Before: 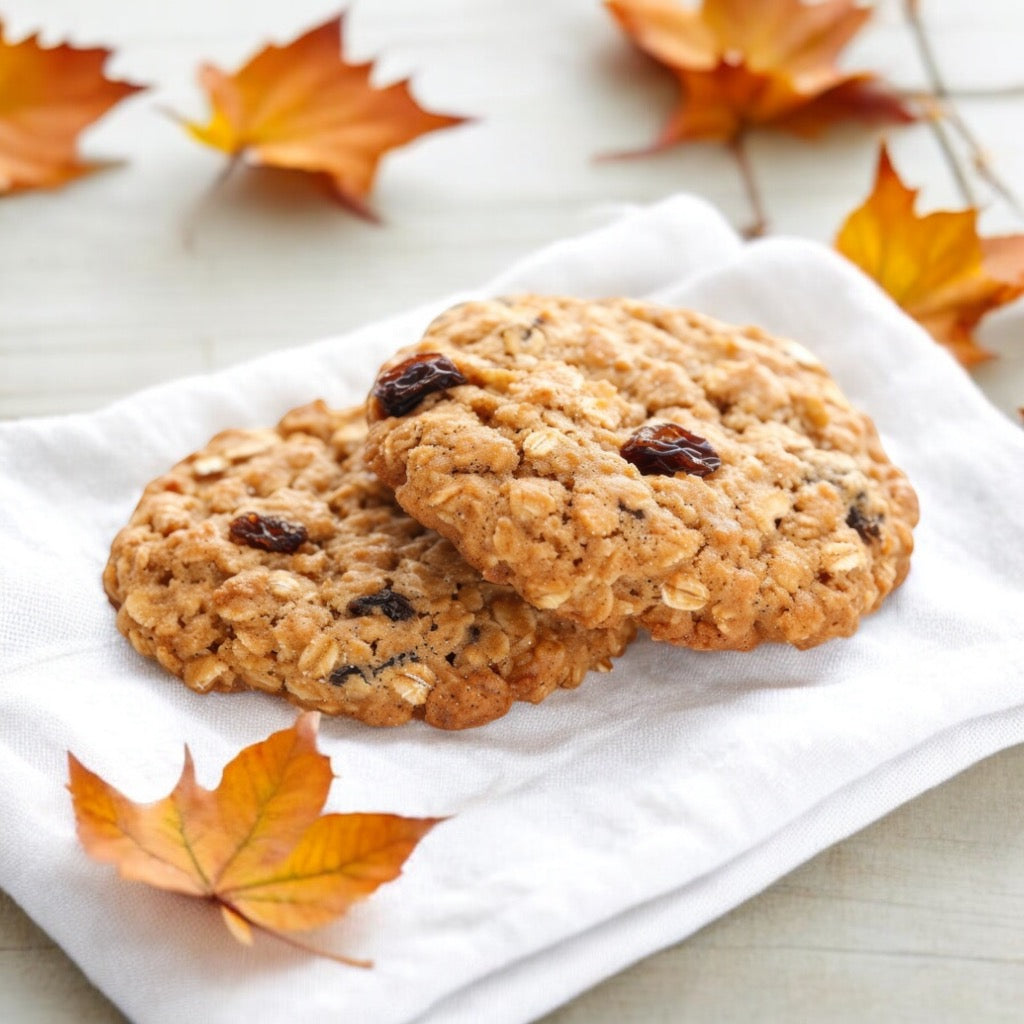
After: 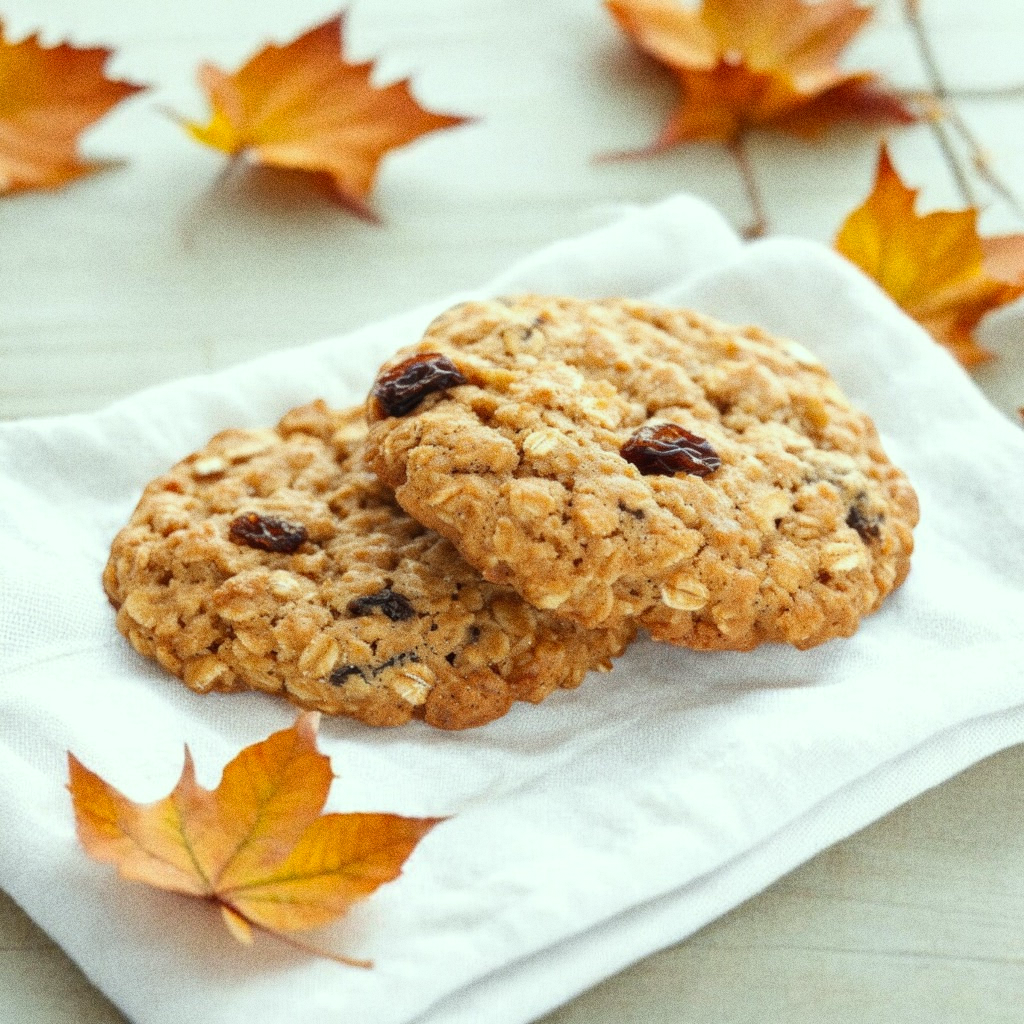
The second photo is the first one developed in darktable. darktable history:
color correction: highlights a* -8, highlights b* 3.1
grain: coarseness 0.09 ISO, strength 40%
